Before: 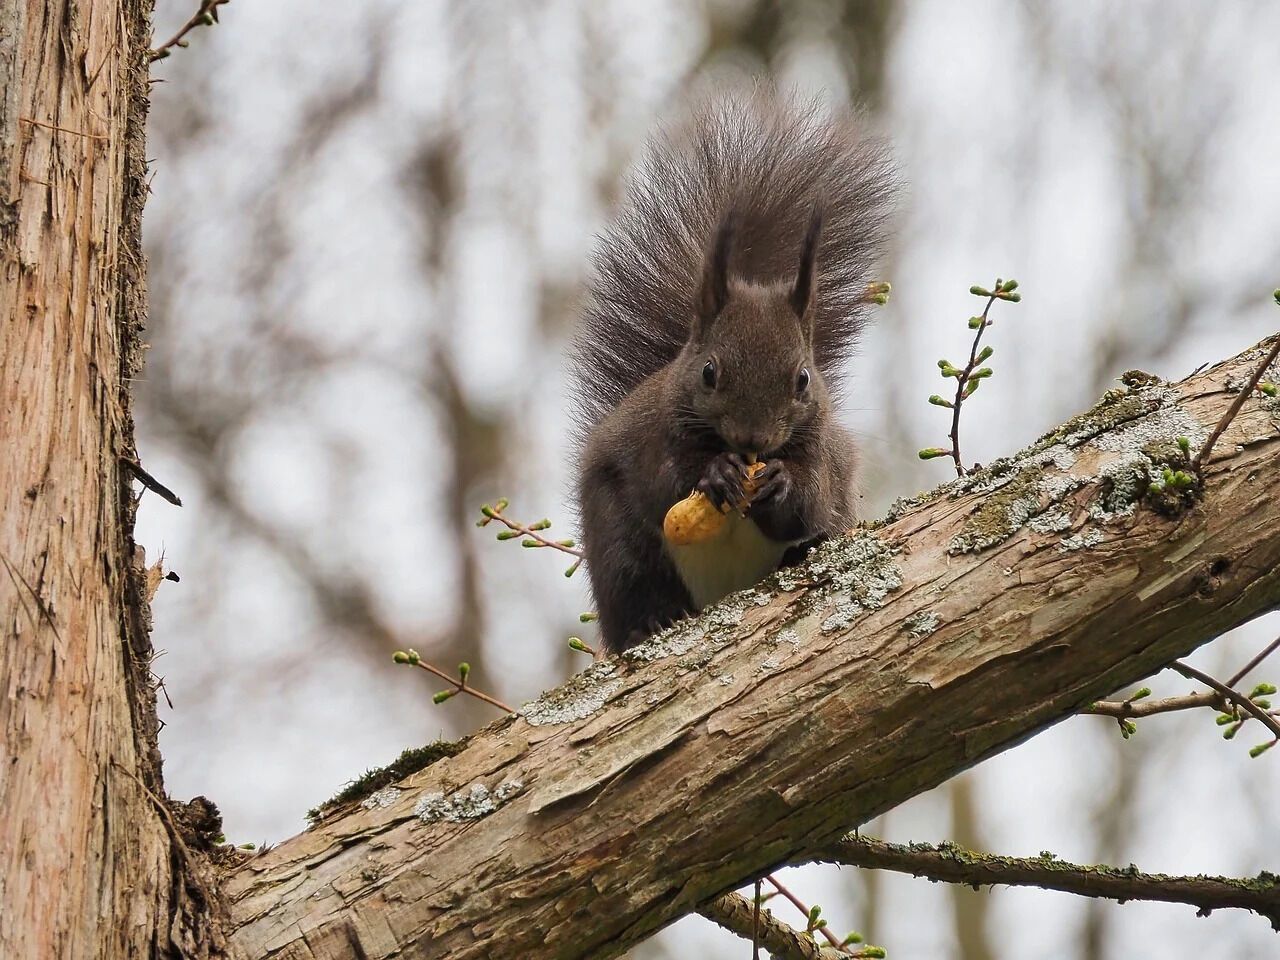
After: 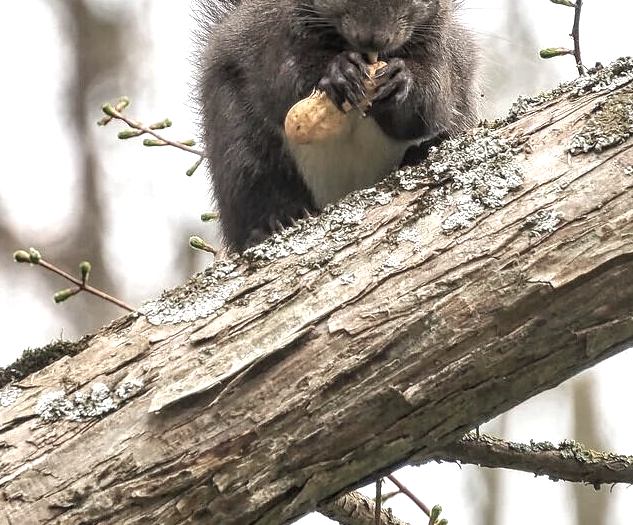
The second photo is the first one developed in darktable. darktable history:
exposure: exposure 0.95 EV, compensate highlight preservation false
color correction: saturation 0.5
crop: left 29.672%, top 41.786%, right 20.851%, bottom 3.487%
local contrast: highlights 25%, detail 130%
